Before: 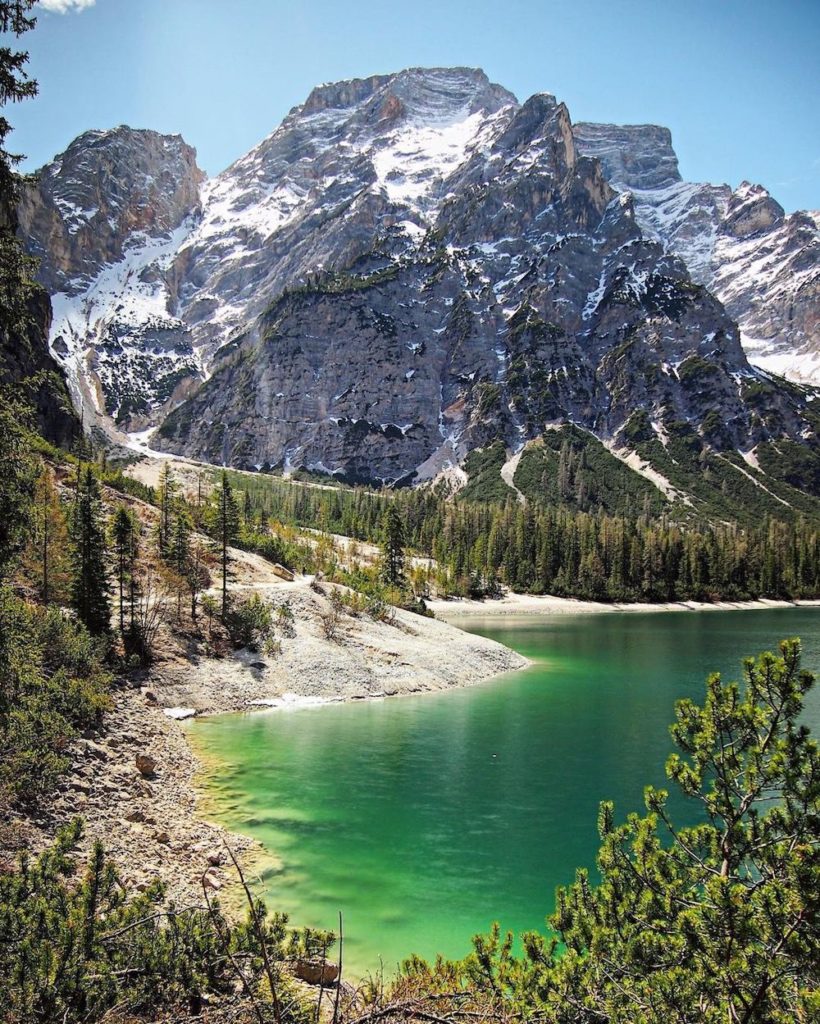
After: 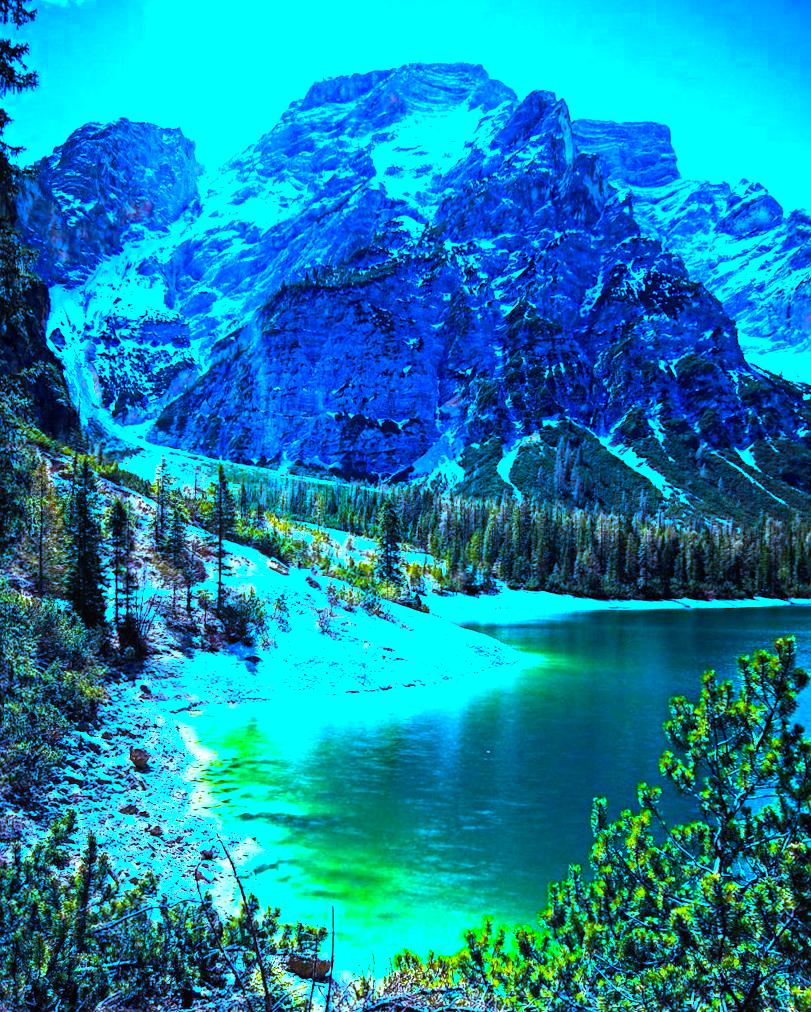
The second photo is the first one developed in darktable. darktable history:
crop and rotate: angle -0.5°
color balance rgb: linear chroma grading › shadows -30%, linear chroma grading › global chroma 35%, perceptual saturation grading › global saturation 75%, perceptual saturation grading › shadows -30%, perceptual brilliance grading › highlights 75%, perceptual brilliance grading › shadows -30%, global vibrance 35%
white balance: red 0.766, blue 1.537
